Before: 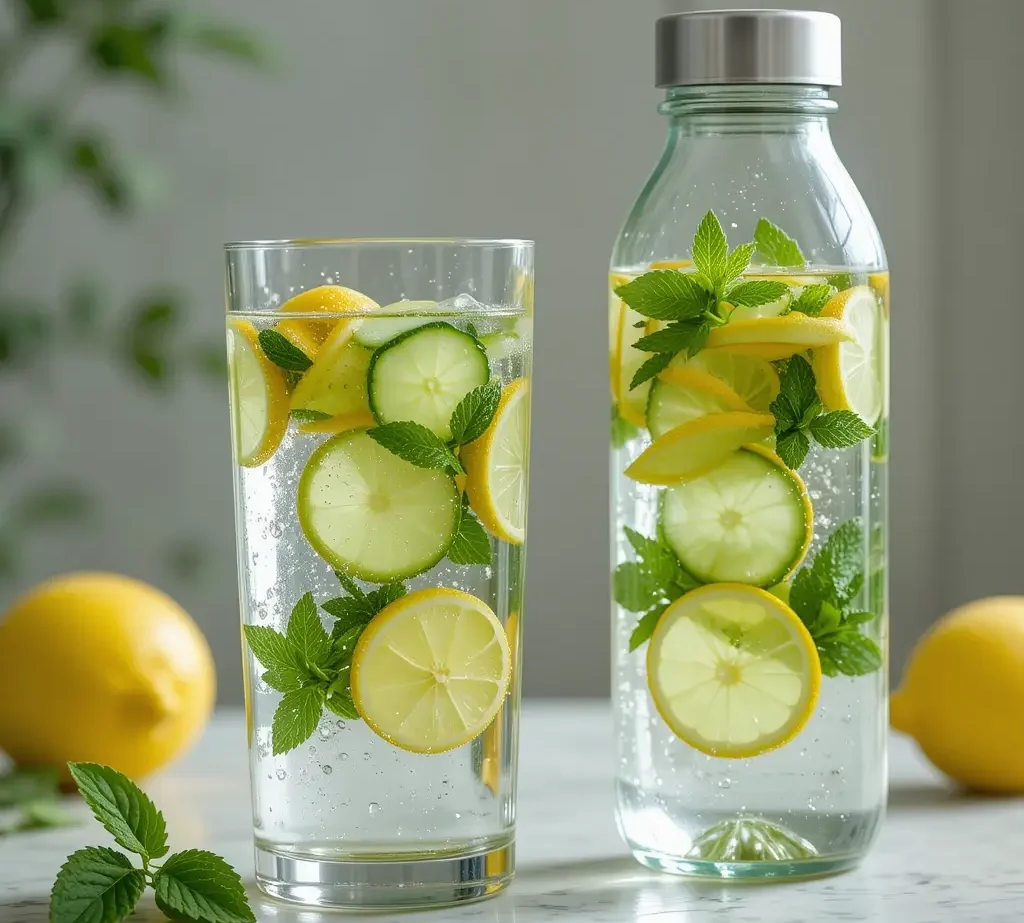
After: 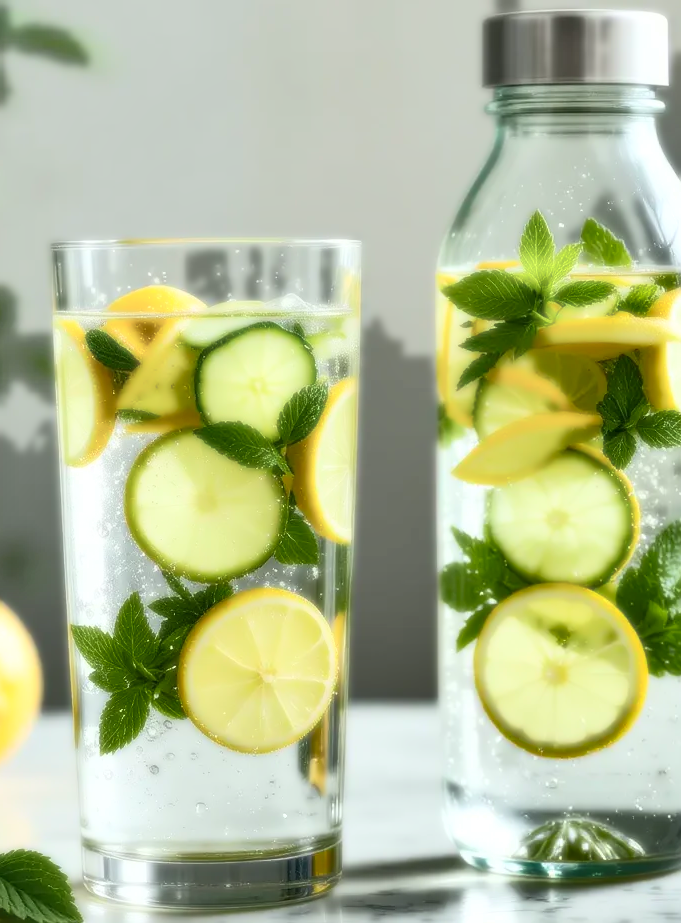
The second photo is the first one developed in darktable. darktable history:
shadows and highlights: shadows 24.5, highlights -78.15, soften with gaussian
bloom: size 0%, threshold 54.82%, strength 8.31%
crop: left 16.899%, right 16.556%
